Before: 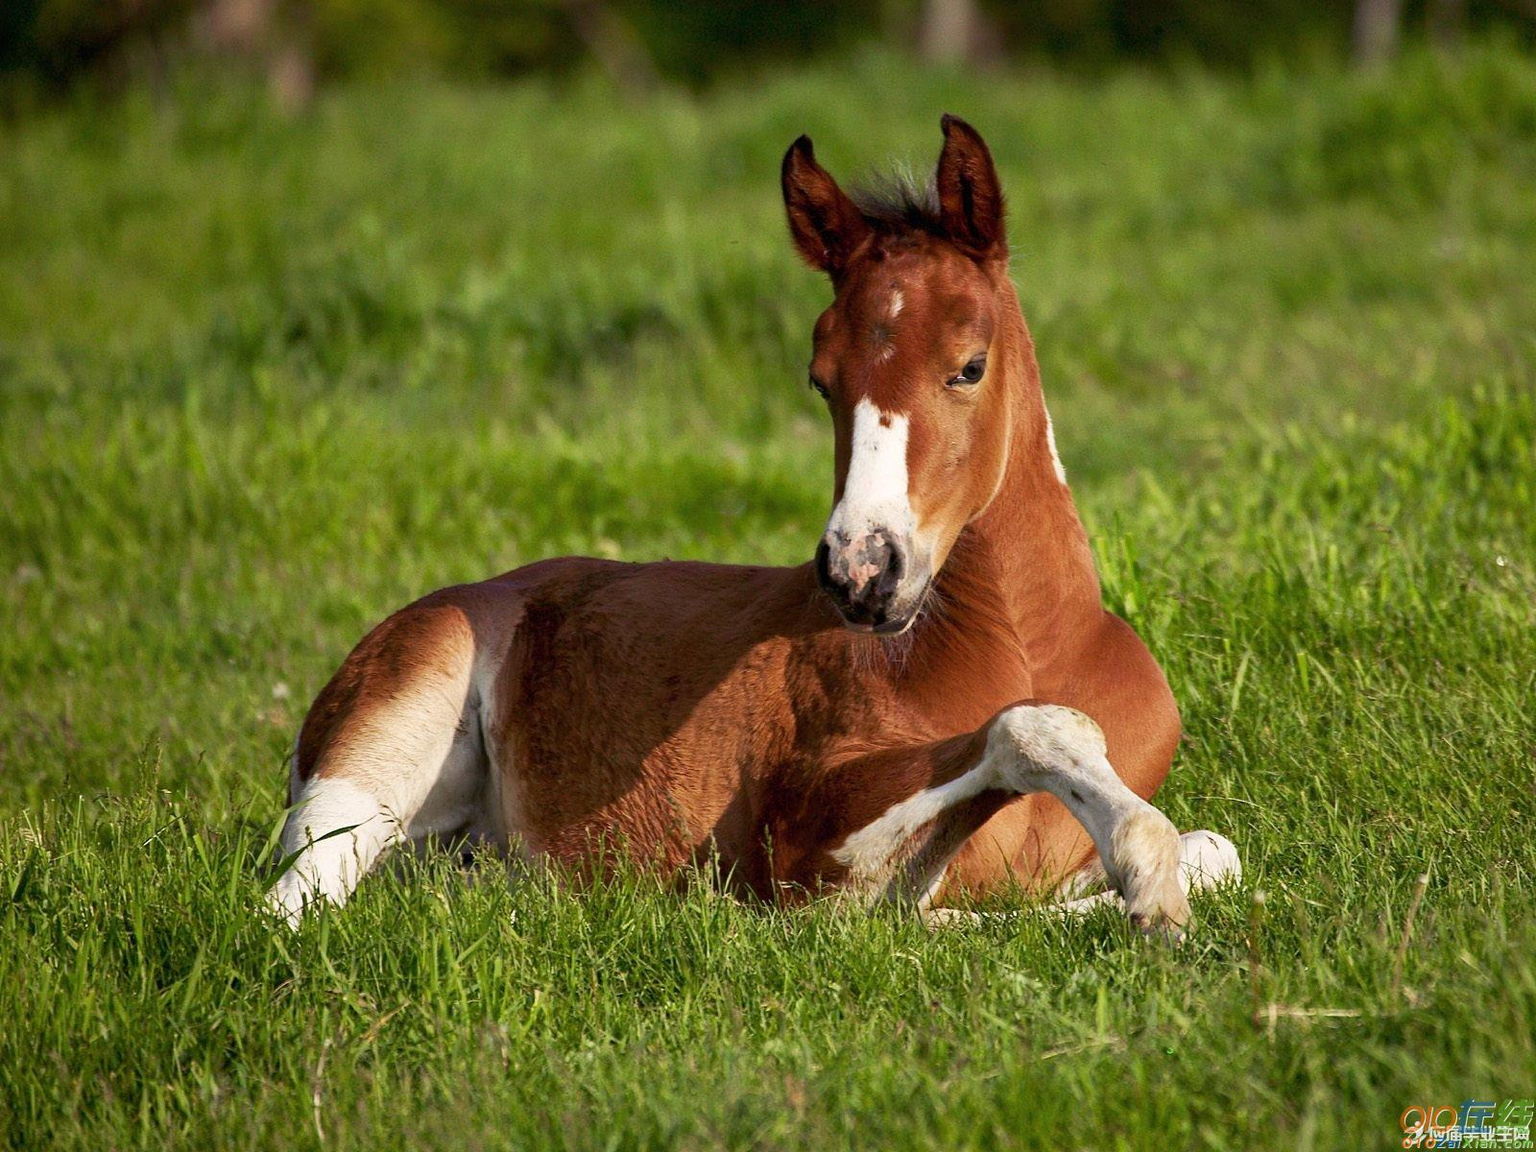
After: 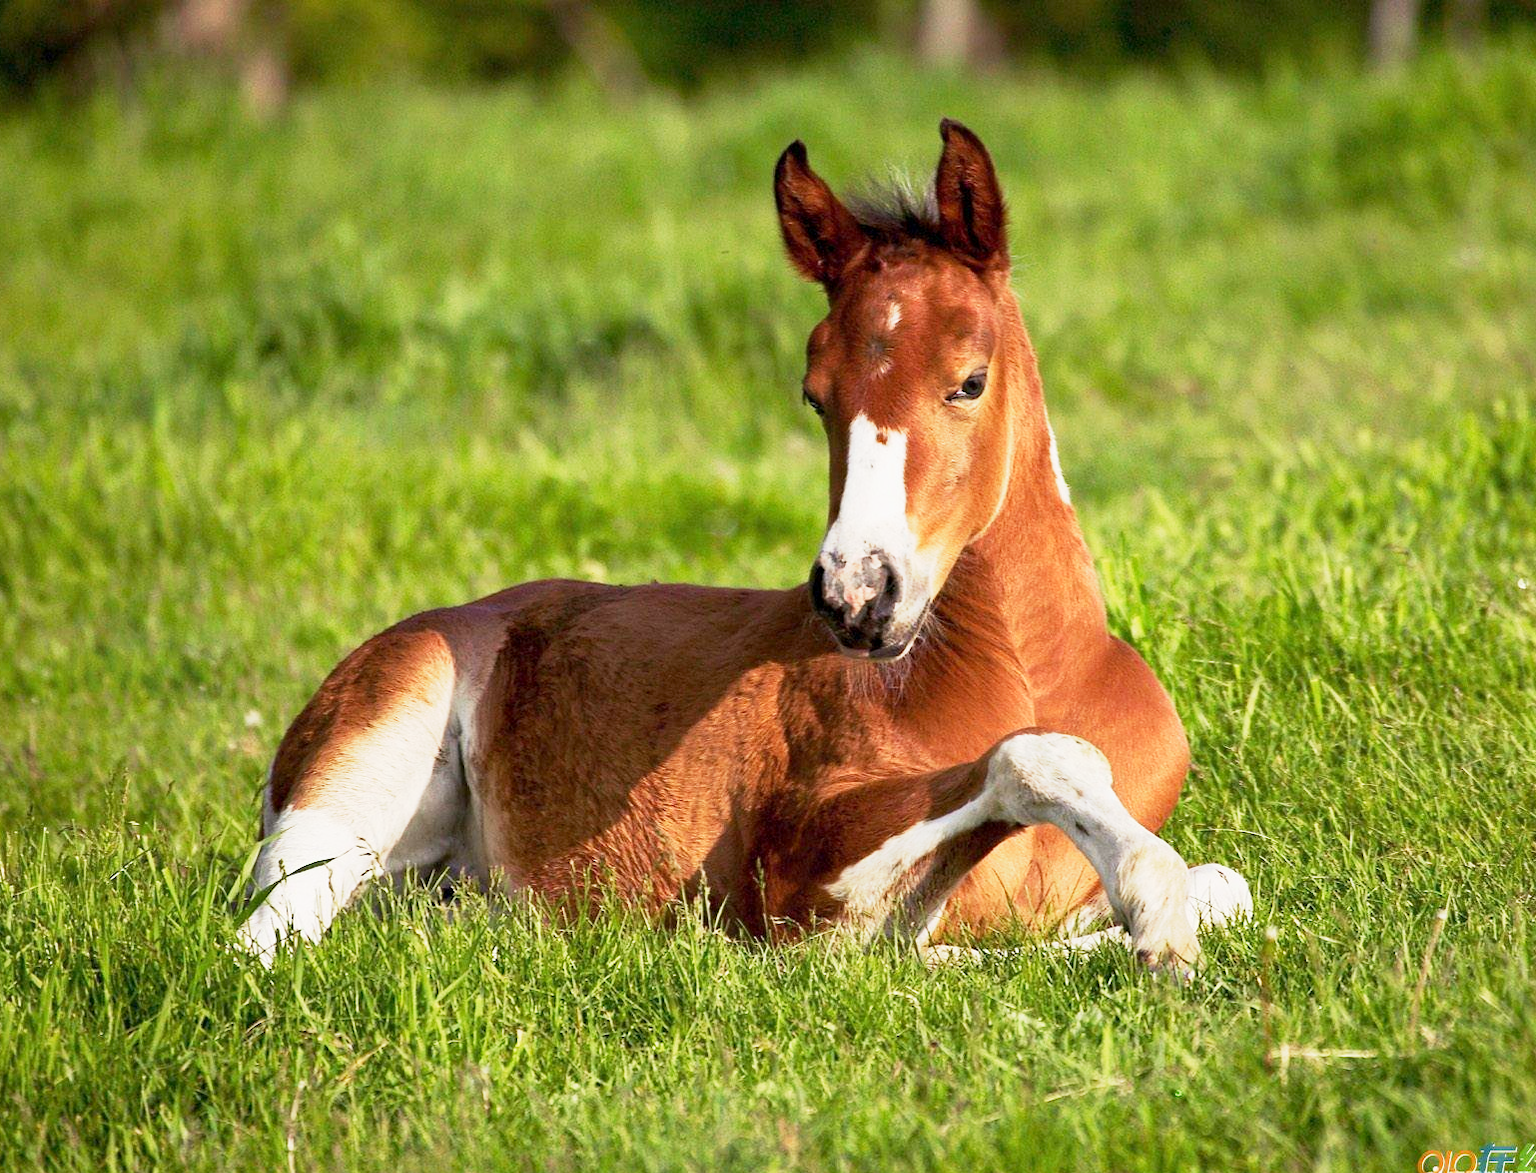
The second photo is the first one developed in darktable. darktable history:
base curve: curves: ch0 [(0, 0) (0.088, 0.125) (0.176, 0.251) (0.354, 0.501) (0.613, 0.749) (1, 0.877)], preserve colors none
crop and rotate: left 2.525%, right 1.337%, bottom 2.046%
exposure: black level correction 0.001, exposure 0.499 EV, compensate highlight preservation false
